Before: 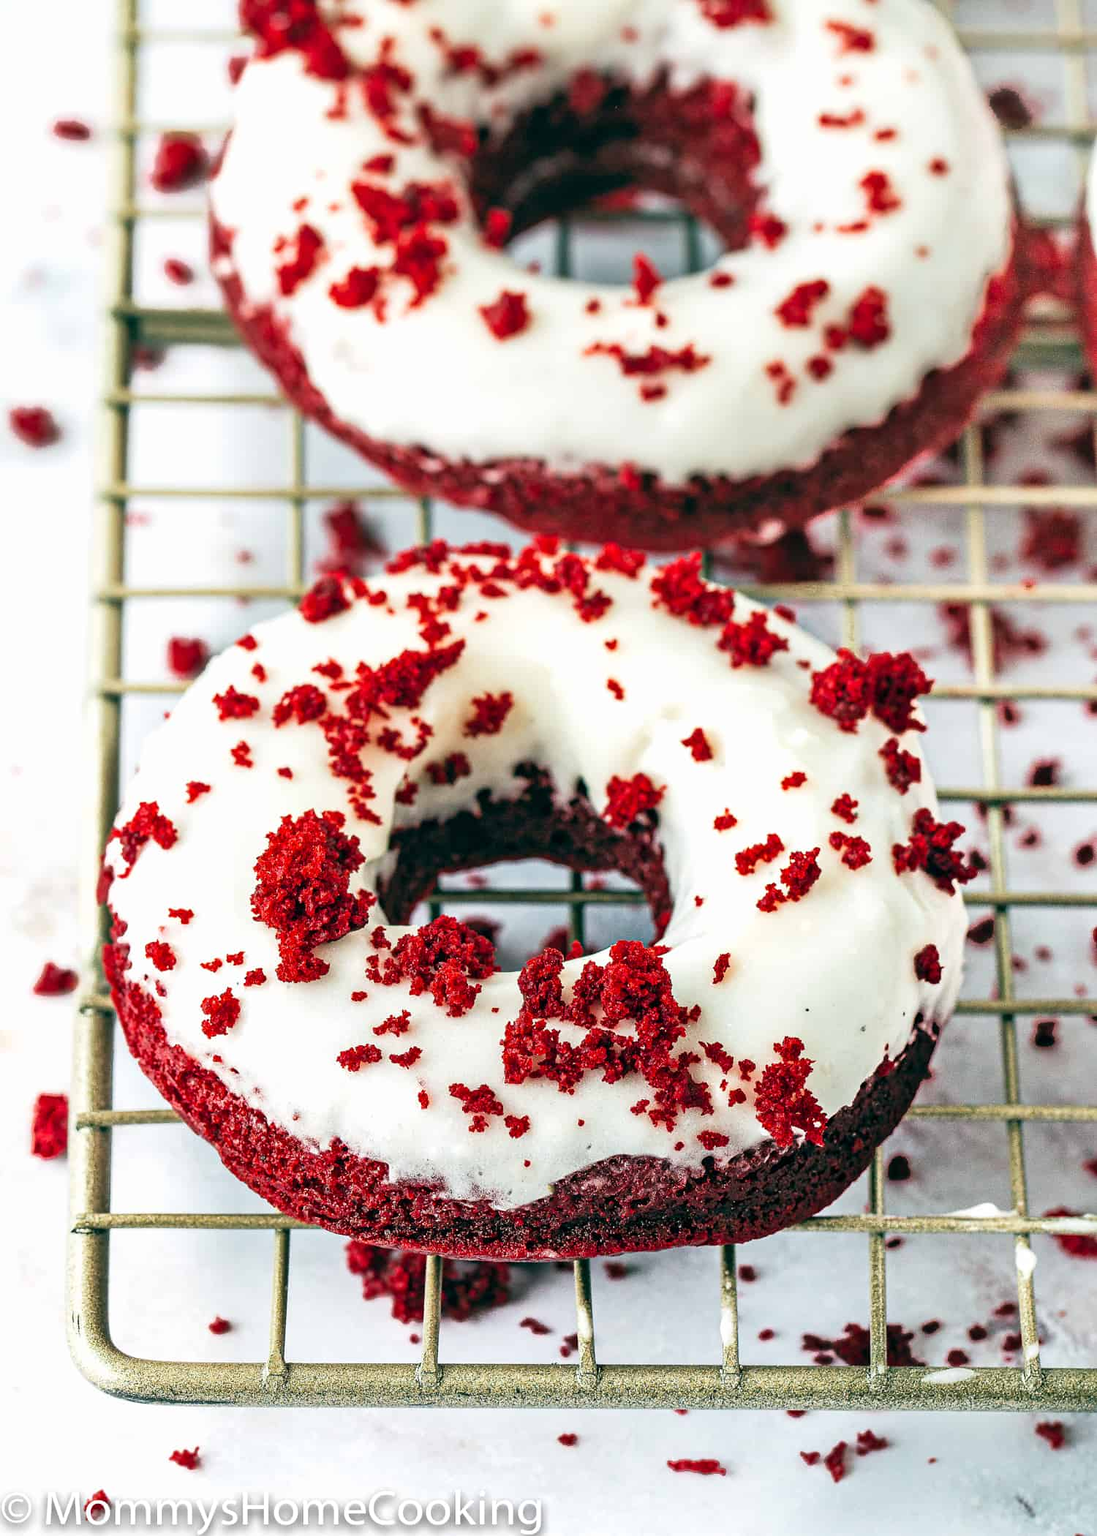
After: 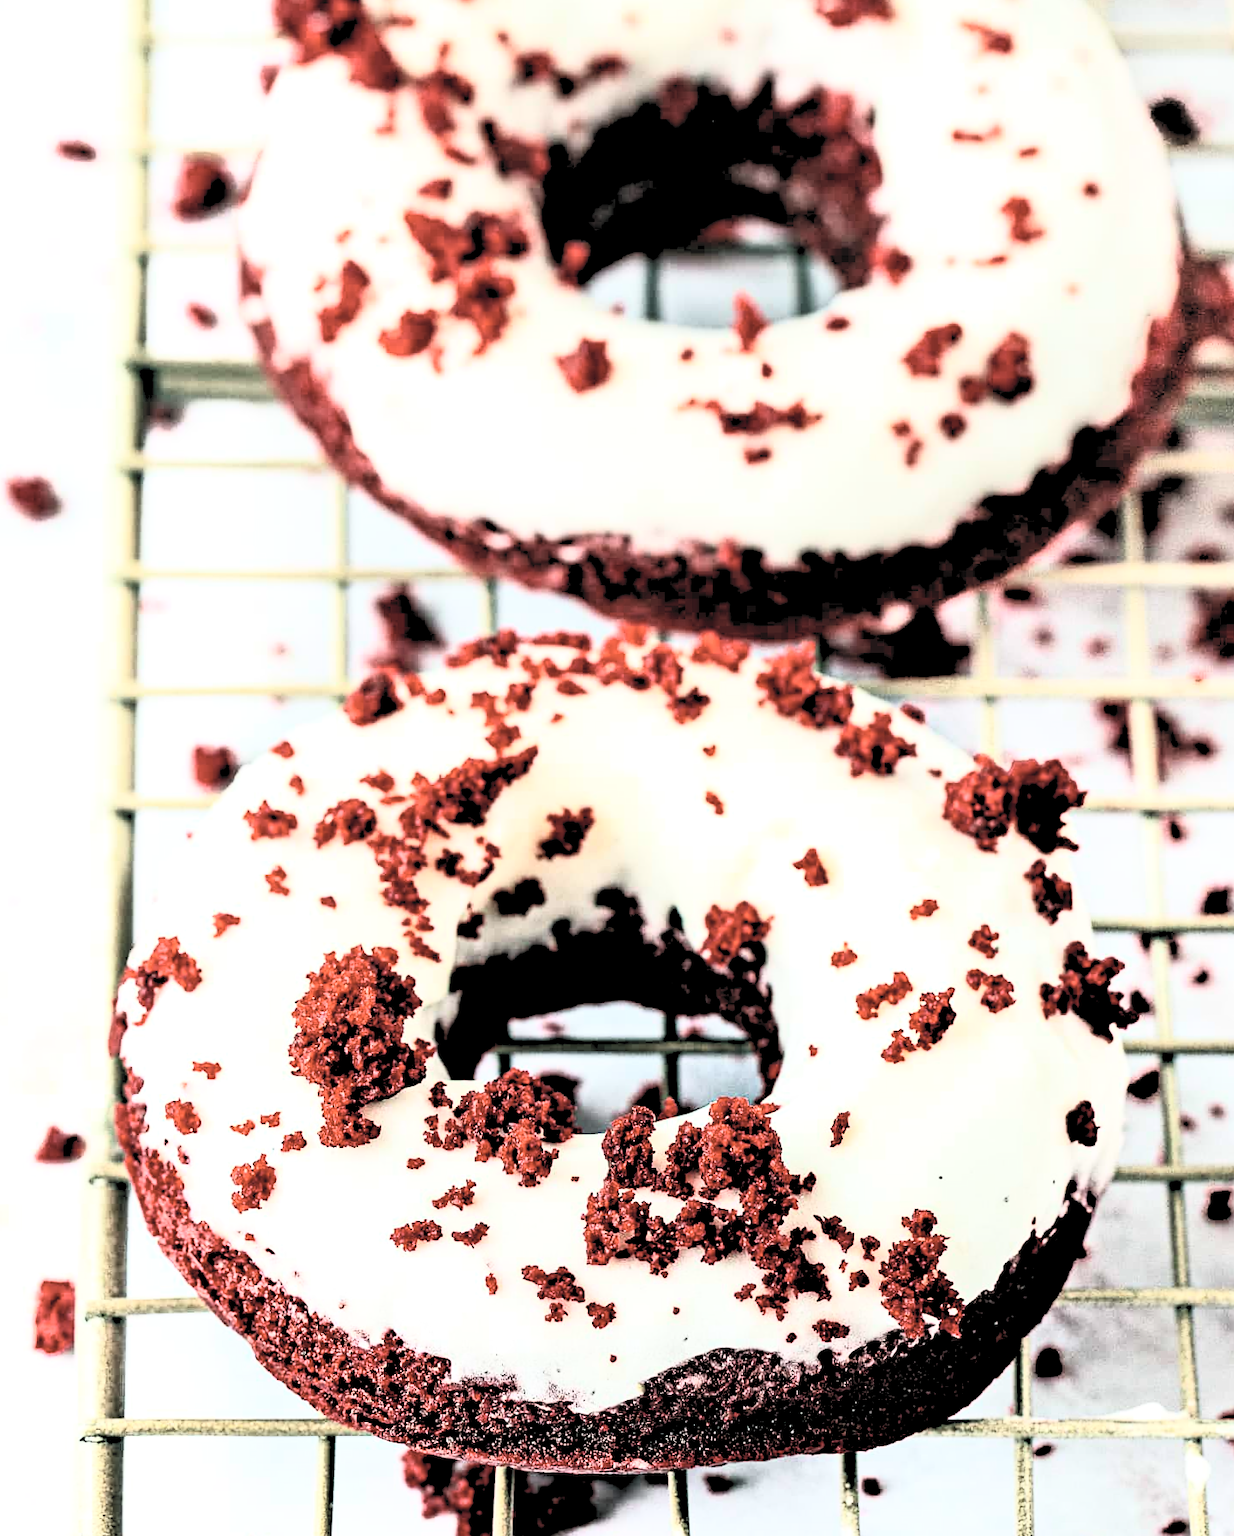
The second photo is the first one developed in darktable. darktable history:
rgb levels: levels [[0.034, 0.472, 0.904], [0, 0.5, 1], [0, 0.5, 1]]
contrast brightness saturation: contrast 0.43, brightness 0.56, saturation -0.19
crop and rotate: angle 0.2°, left 0.275%, right 3.127%, bottom 14.18%
